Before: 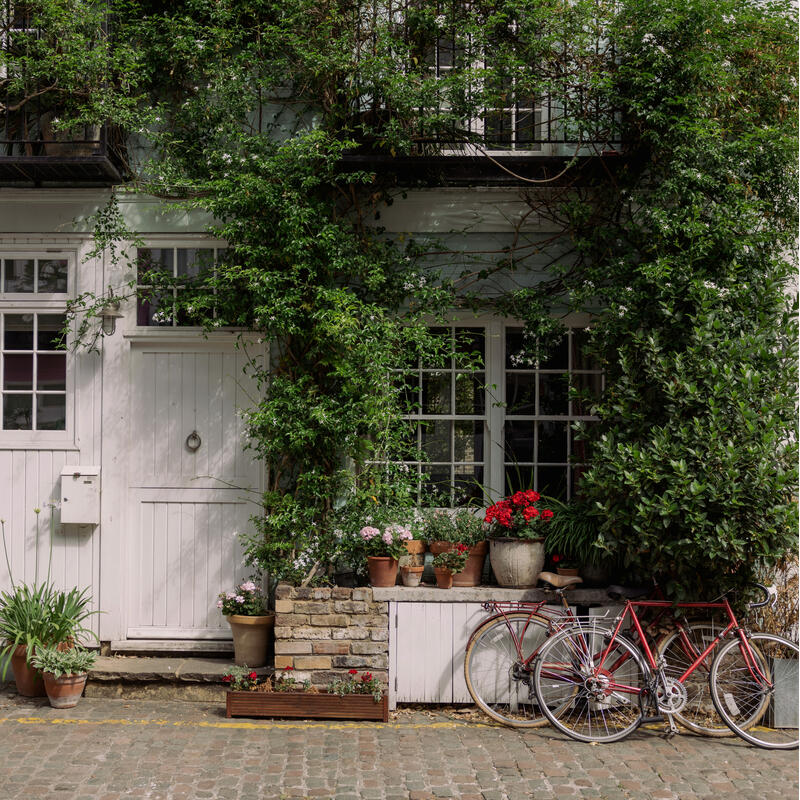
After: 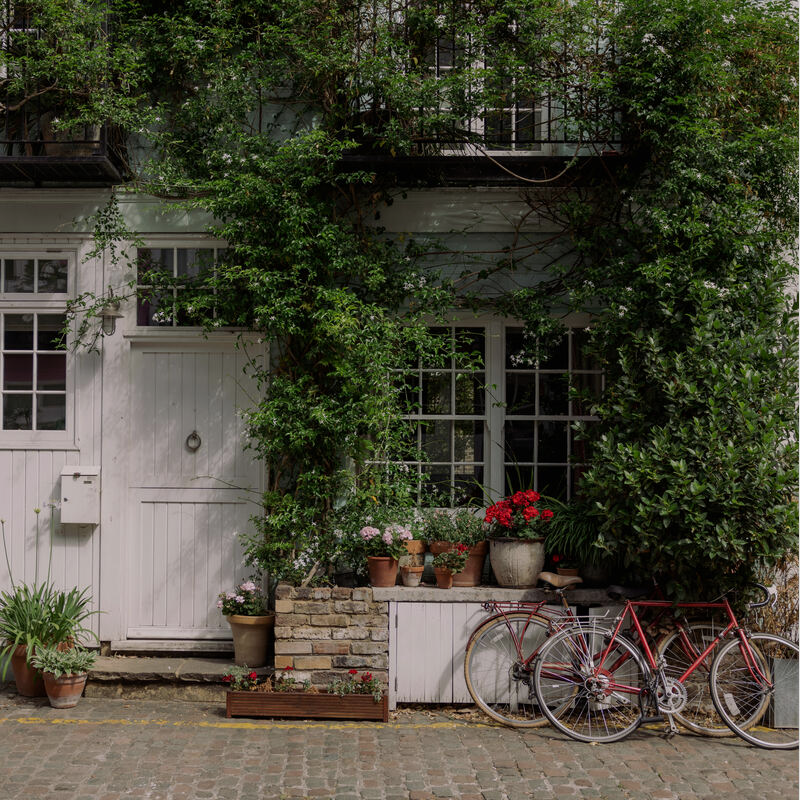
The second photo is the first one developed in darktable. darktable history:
exposure: exposure -0.462 EV, compensate highlight preservation false
tone equalizer: on, module defaults
